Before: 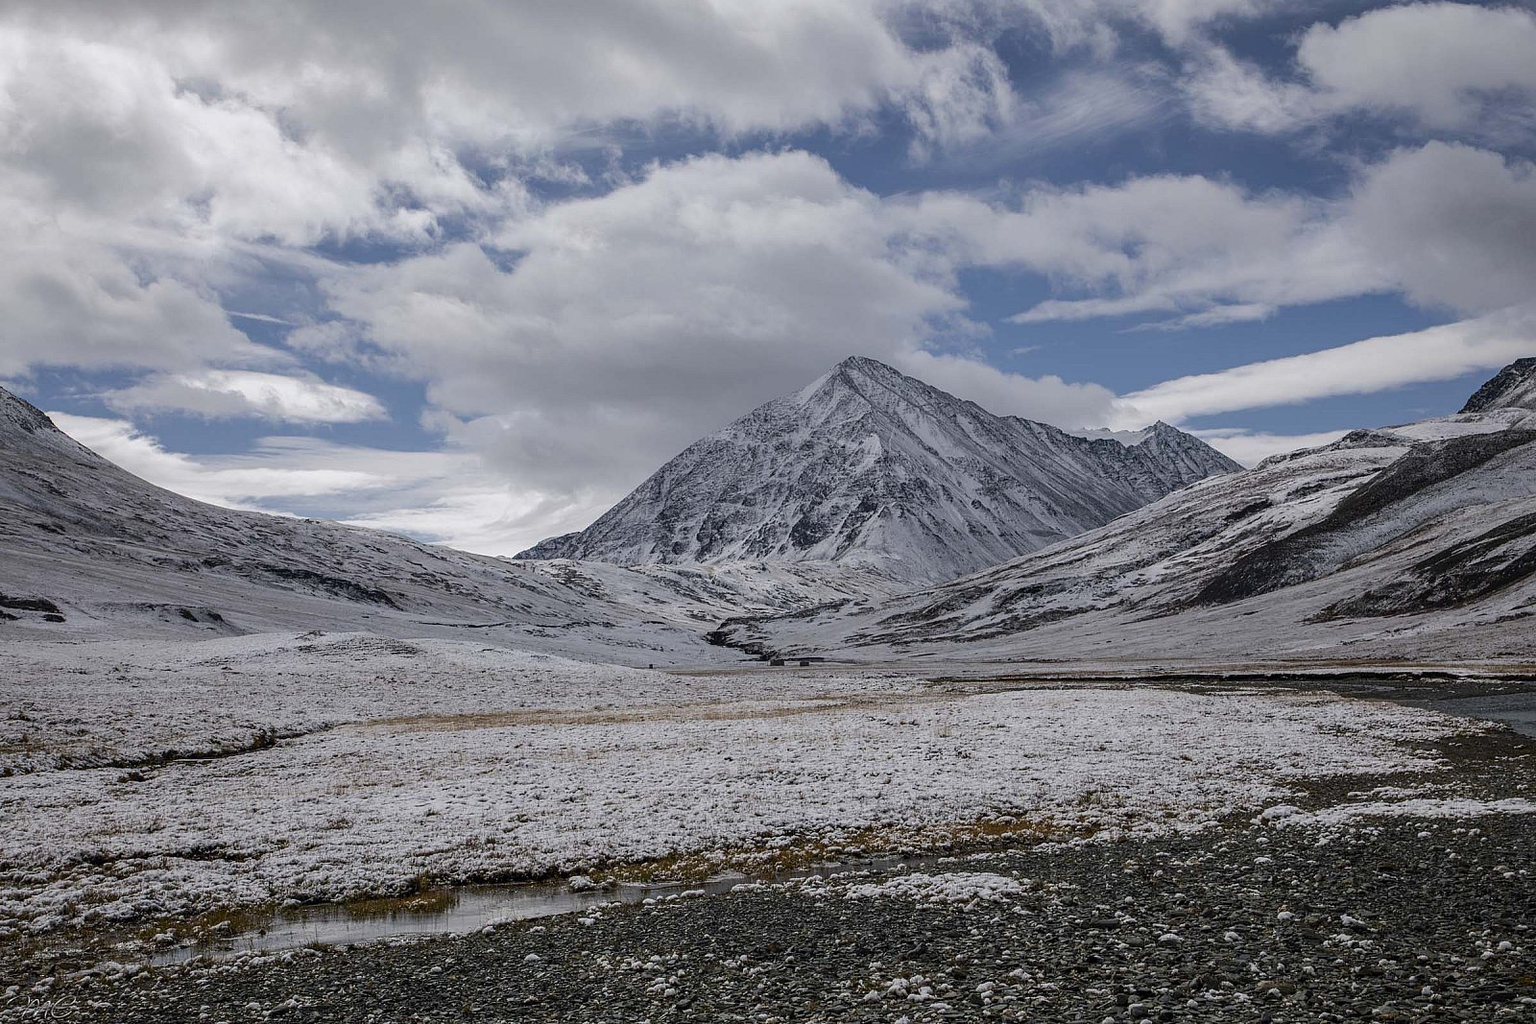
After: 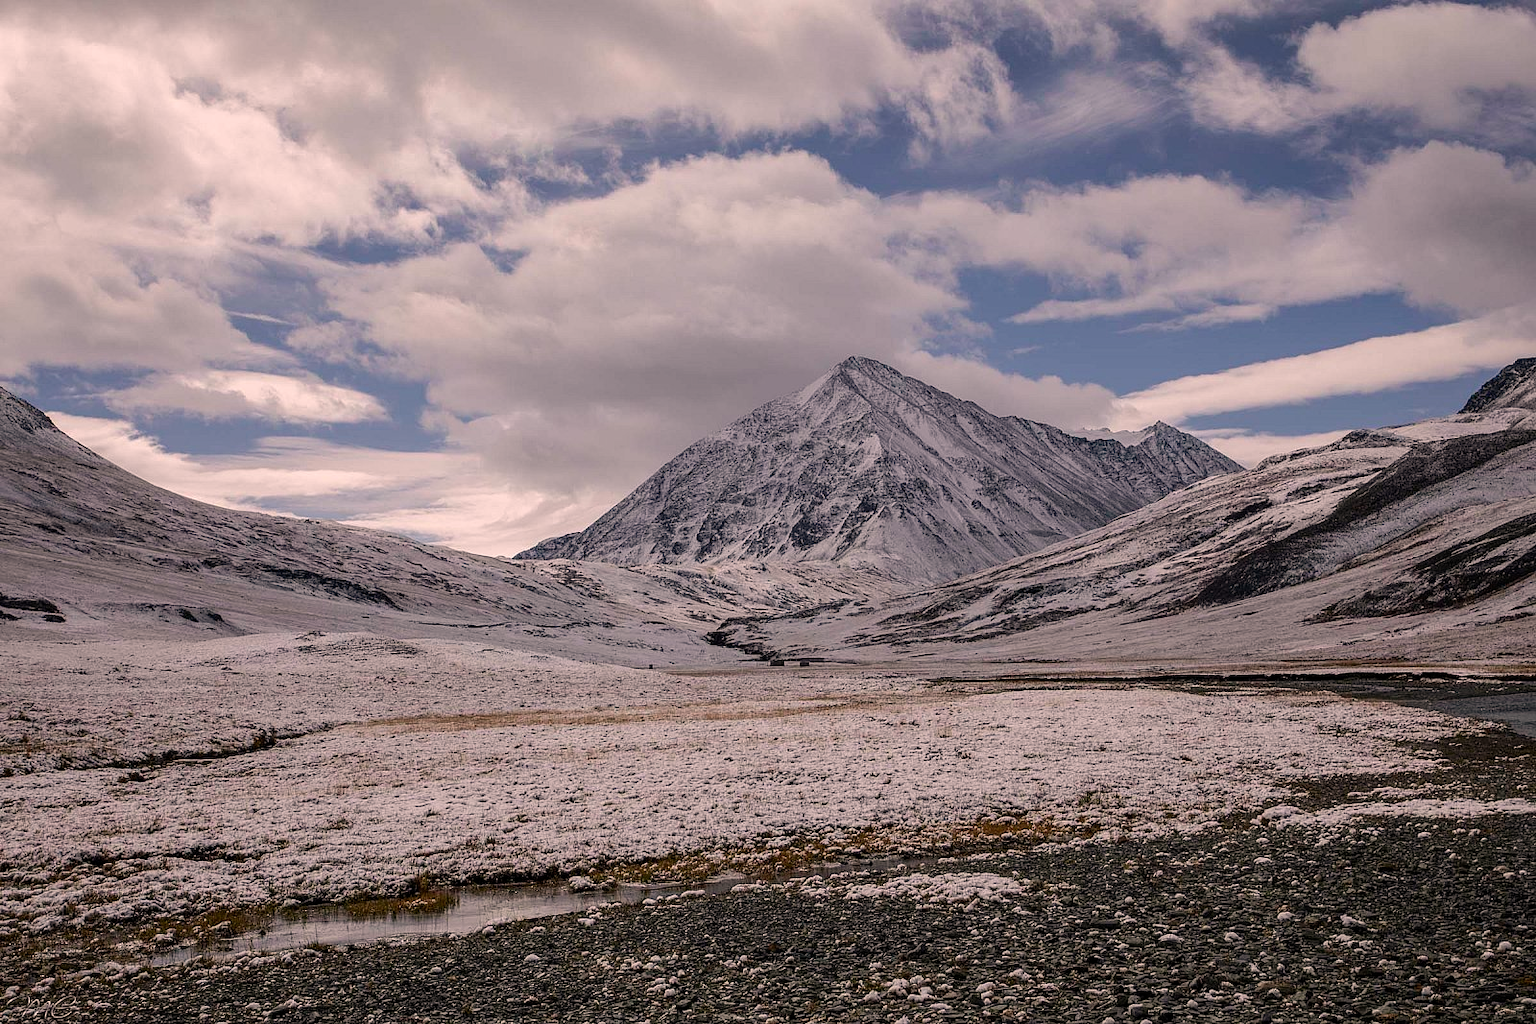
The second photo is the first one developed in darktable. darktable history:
color correction: highlights a* 11.84, highlights b* 11.4
